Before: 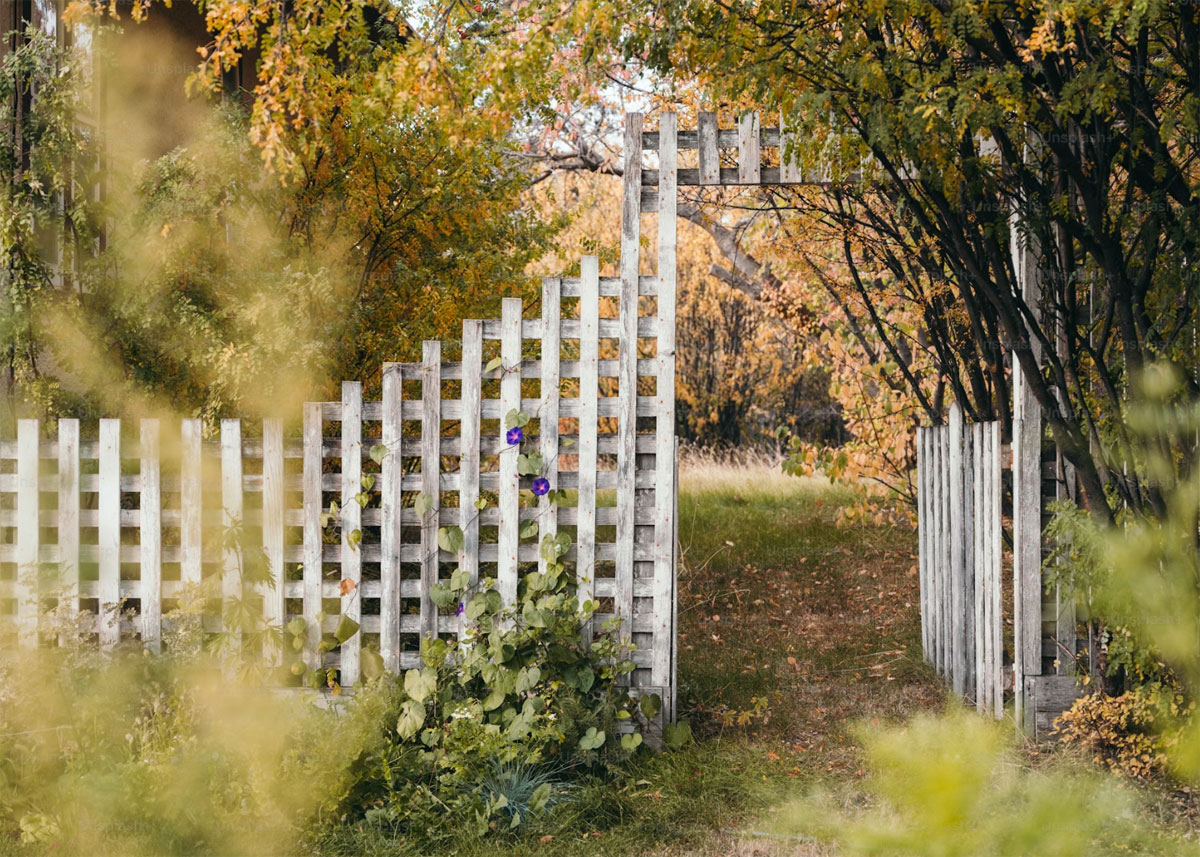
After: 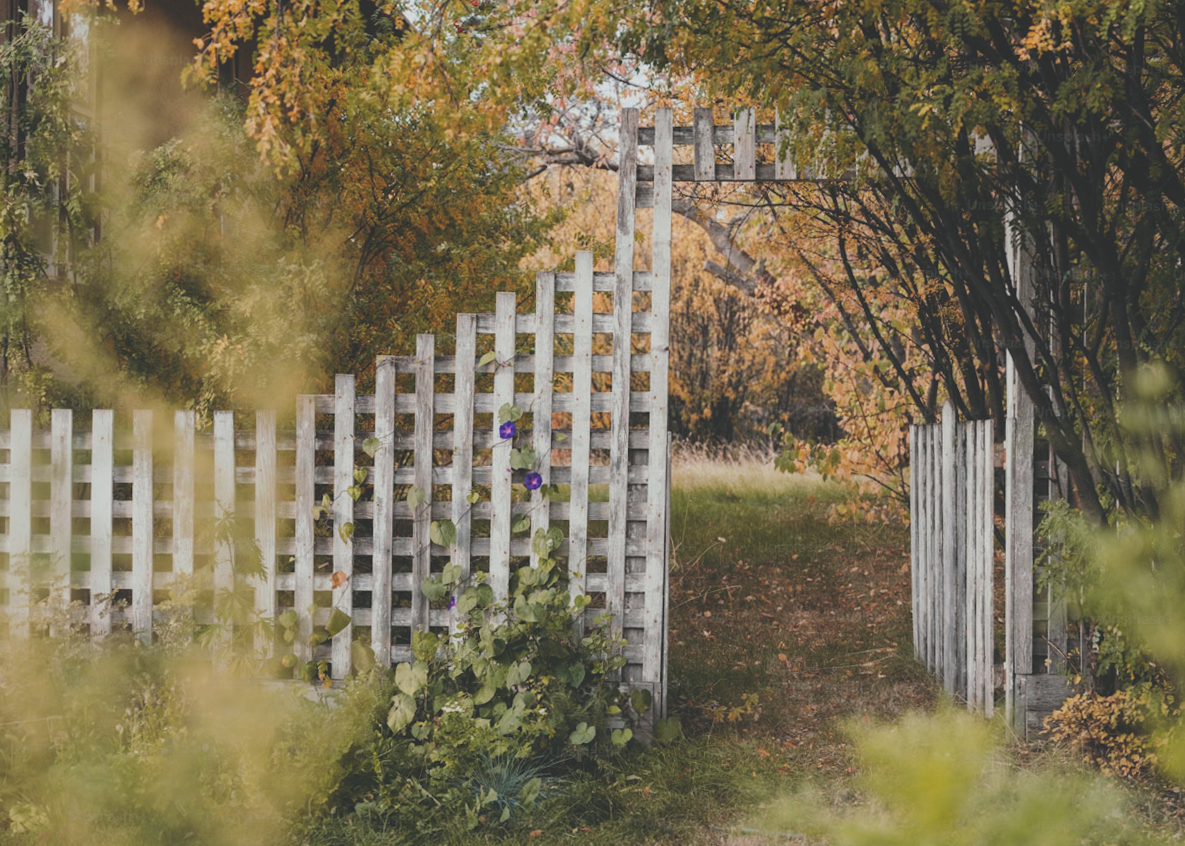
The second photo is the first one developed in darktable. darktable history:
crop and rotate: angle -0.5°
exposure: black level correction -0.036, exposure -0.497 EV, compensate highlight preservation false
